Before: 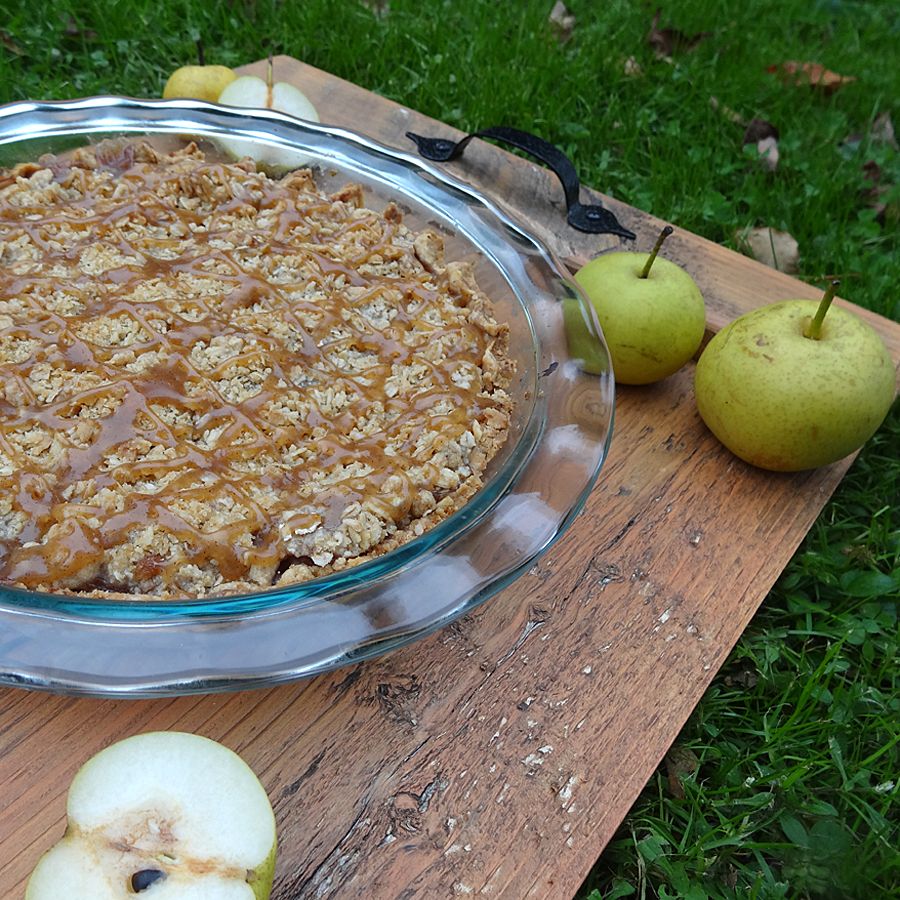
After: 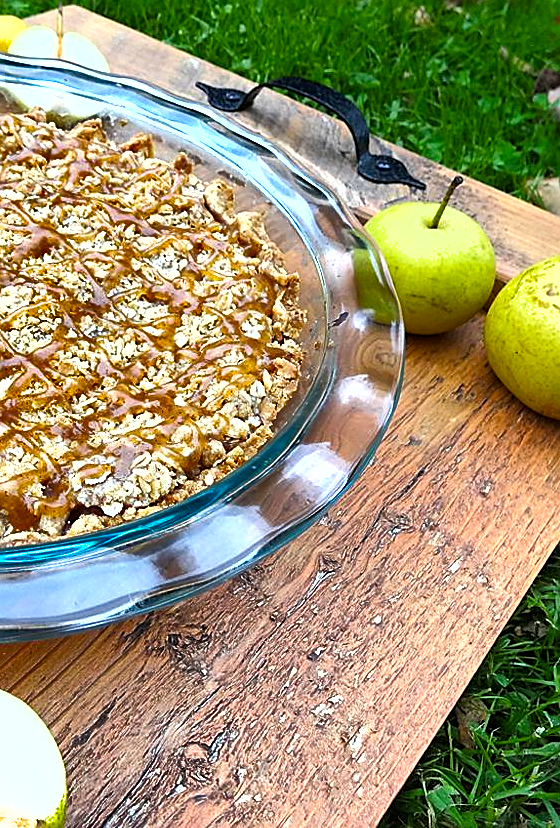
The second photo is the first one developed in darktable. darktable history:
shadows and highlights: white point adjustment 0.14, highlights -70.66, soften with gaussian
crop and rotate: left 23.417%, top 5.634%, right 14.309%, bottom 2.272%
sharpen: on, module defaults
color balance rgb: highlights gain › luminance 9.485%, perceptual saturation grading › global saturation 11.656%, perceptual brilliance grading › global brilliance 10.107%, perceptual brilliance grading › shadows 15.24%, global vibrance 20%
exposure: black level correction 0.001, exposure 0.299 EV, compensate exposure bias true, compensate highlight preservation false
tone equalizer: -8 EV -0.447 EV, -7 EV -0.399 EV, -6 EV -0.33 EV, -5 EV -0.194 EV, -3 EV 0.193 EV, -2 EV 0.344 EV, -1 EV 0.412 EV, +0 EV 0.405 EV
